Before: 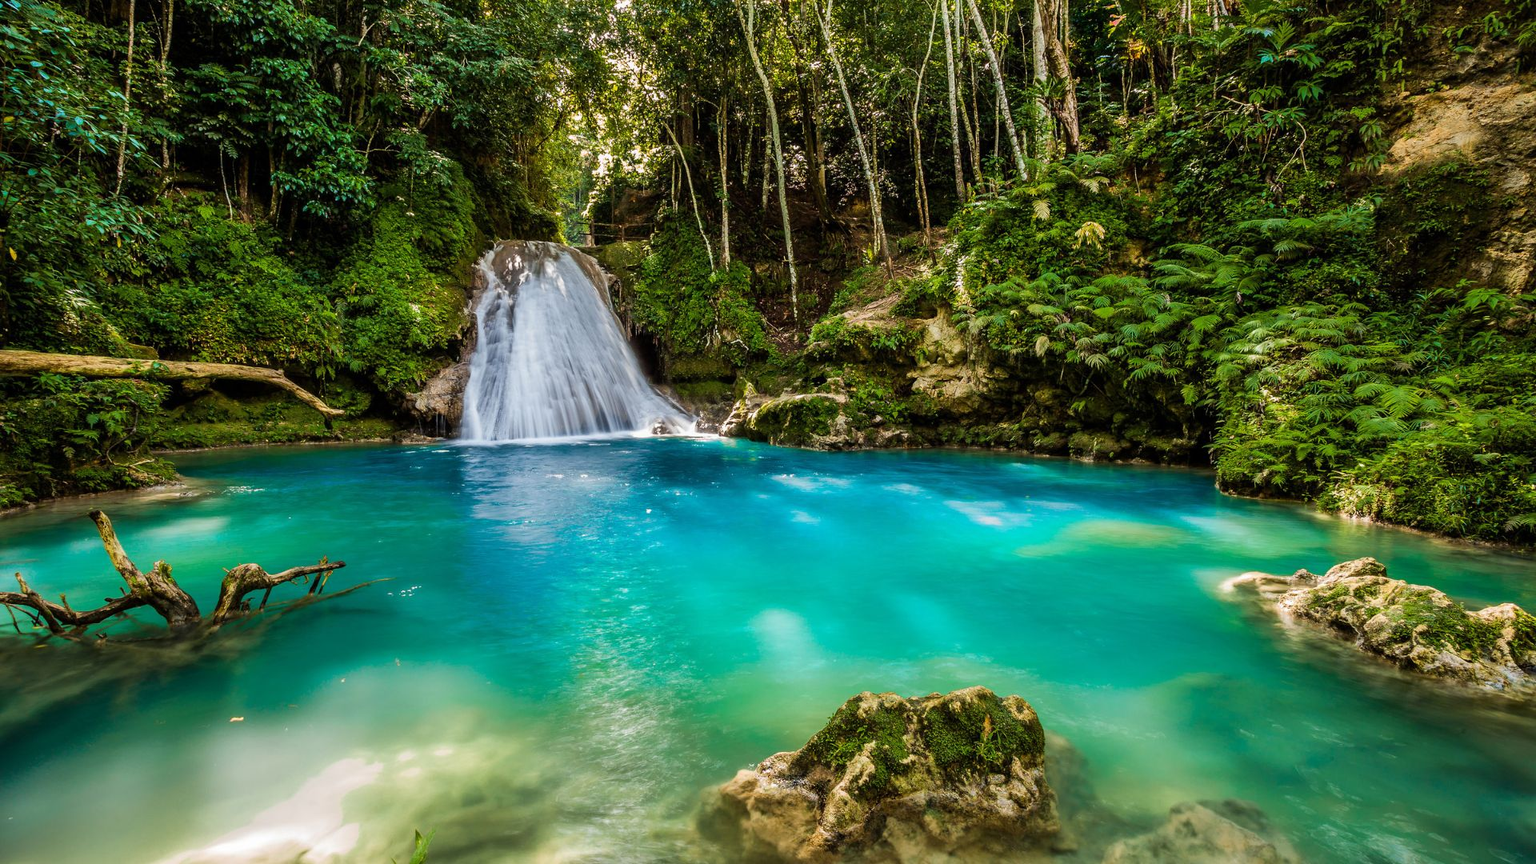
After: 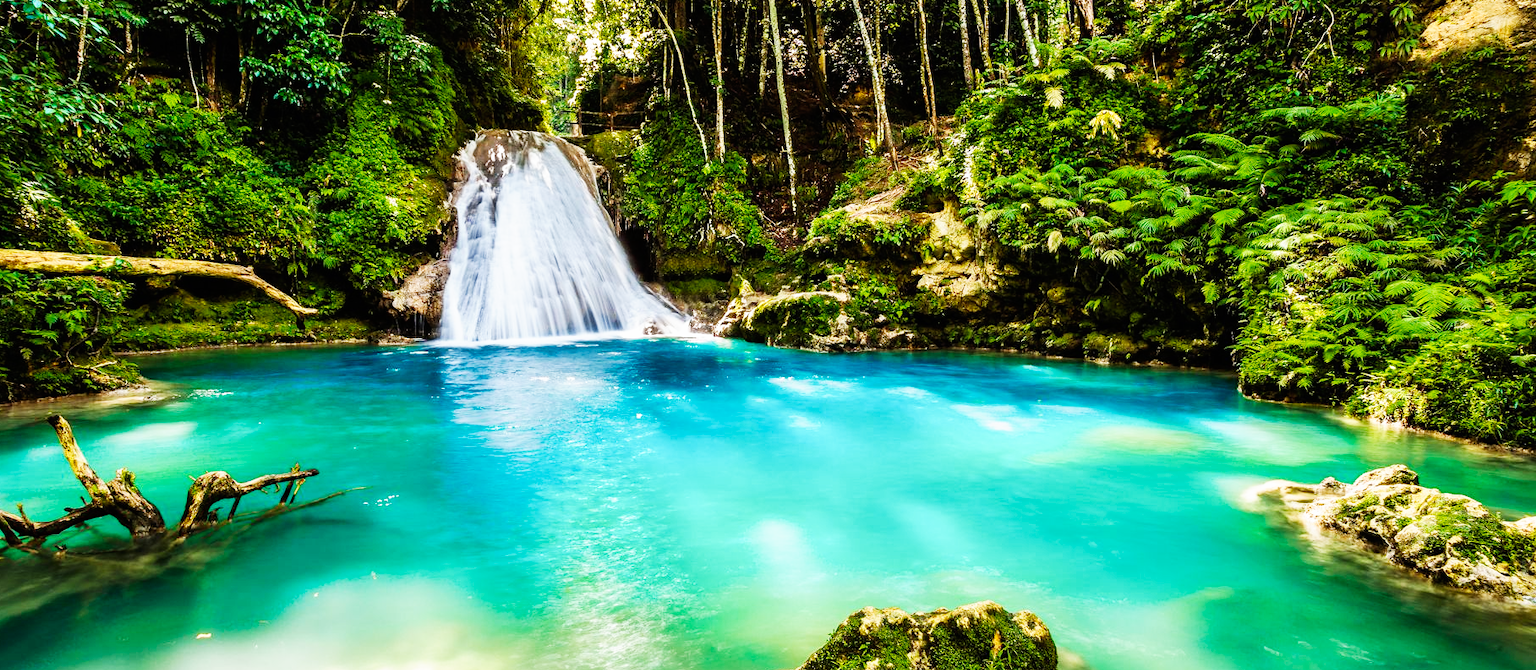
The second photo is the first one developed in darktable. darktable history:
crop and rotate: left 2.898%, top 13.663%, right 2.442%, bottom 12.873%
exposure: exposure -0.172 EV, compensate highlight preservation false
base curve: curves: ch0 [(0, 0) (0.007, 0.004) (0.027, 0.03) (0.046, 0.07) (0.207, 0.54) (0.442, 0.872) (0.673, 0.972) (1, 1)], exposure shift 0.01, preserve colors none
